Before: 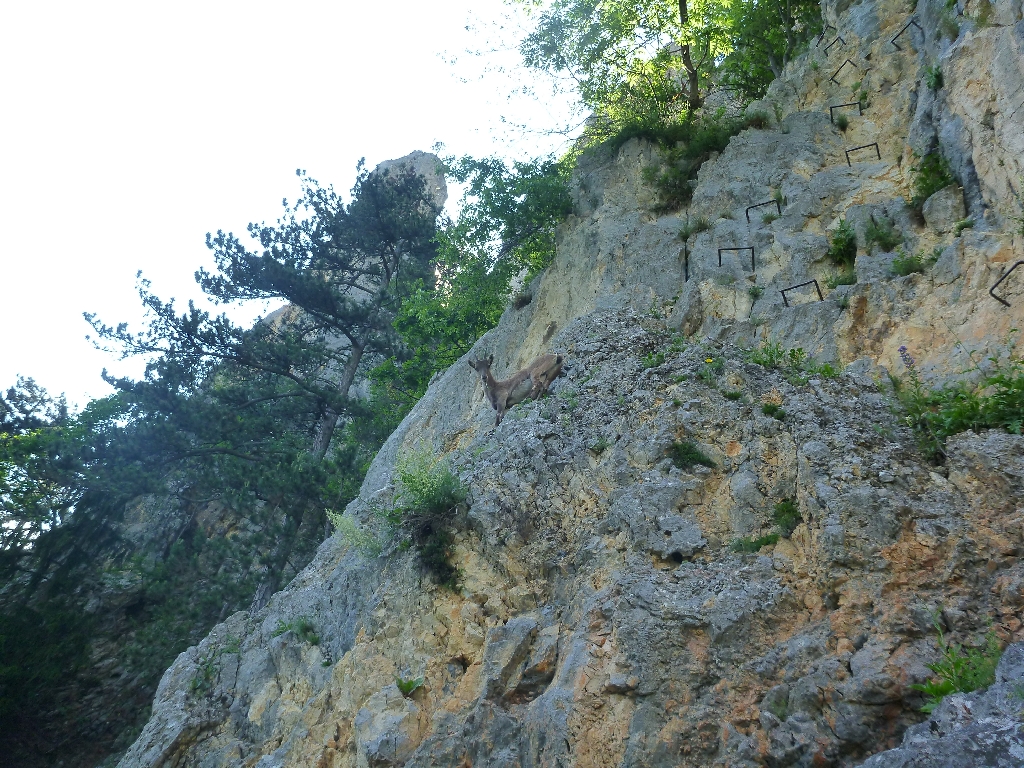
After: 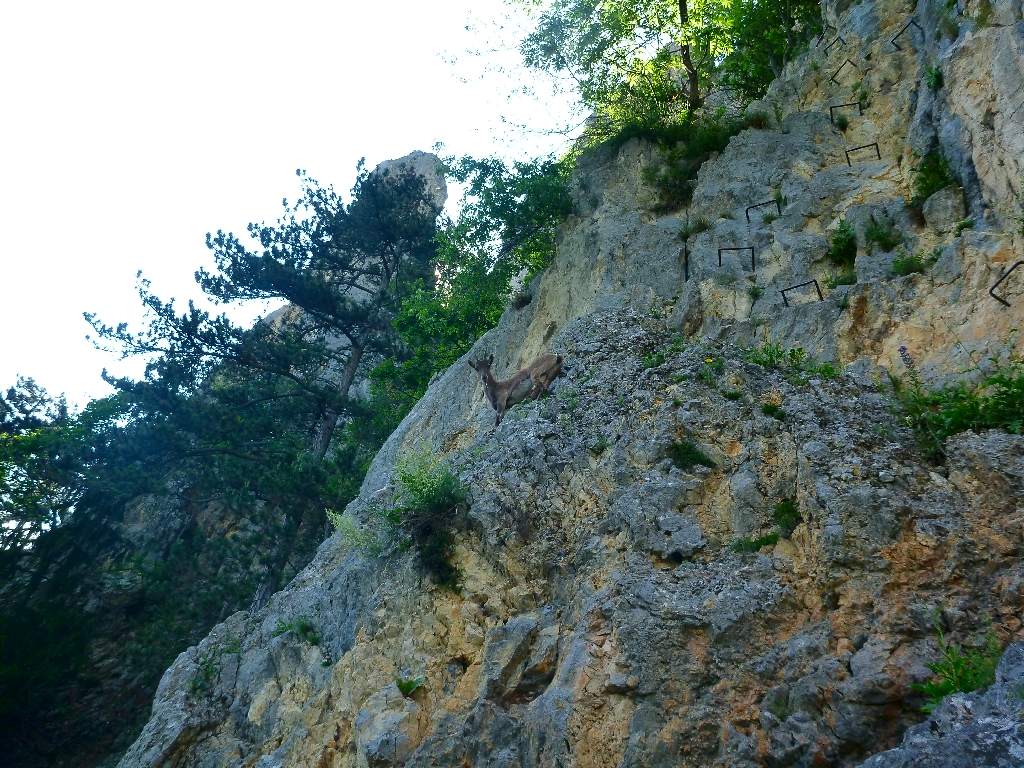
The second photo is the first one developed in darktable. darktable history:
contrast brightness saturation: contrast 0.122, brightness -0.124, saturation 0.196
